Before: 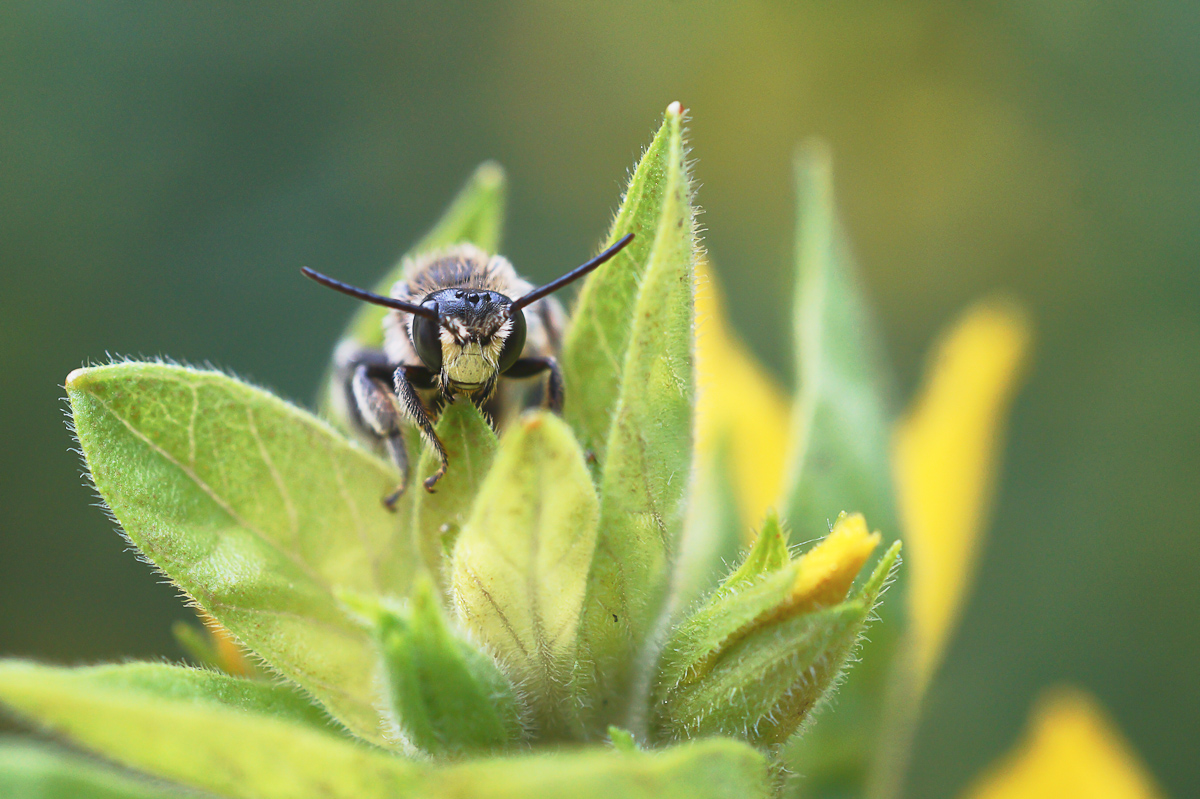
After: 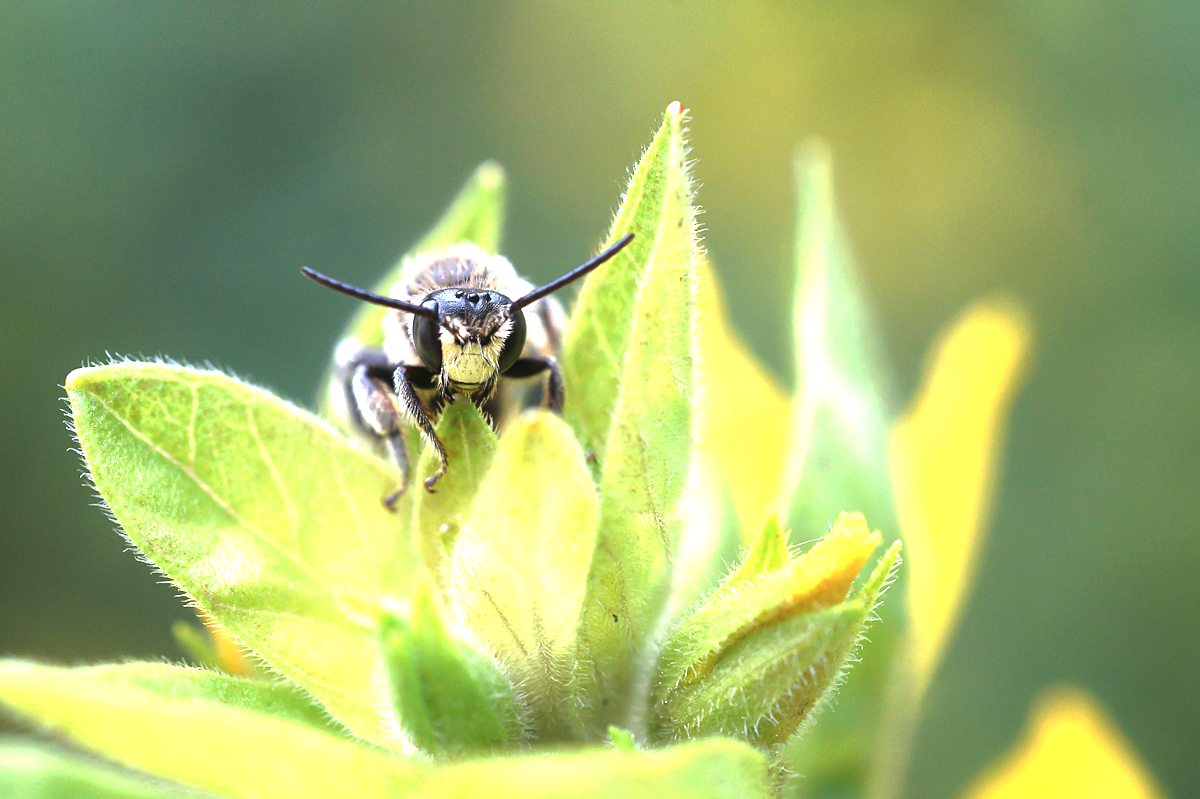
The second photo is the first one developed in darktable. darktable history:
tone equalizer: -8 EV -1.04 EV, -7 EV -0.987 EV, -6 EV -0.854 EV, -5 EV -0.609 EV, -3 EV 0.583 EV, -2 EV 0.855 EV, -1 EV 1.01 EV, +0 EV 1.08 EV, mask exposure compensation -0.504 EV
